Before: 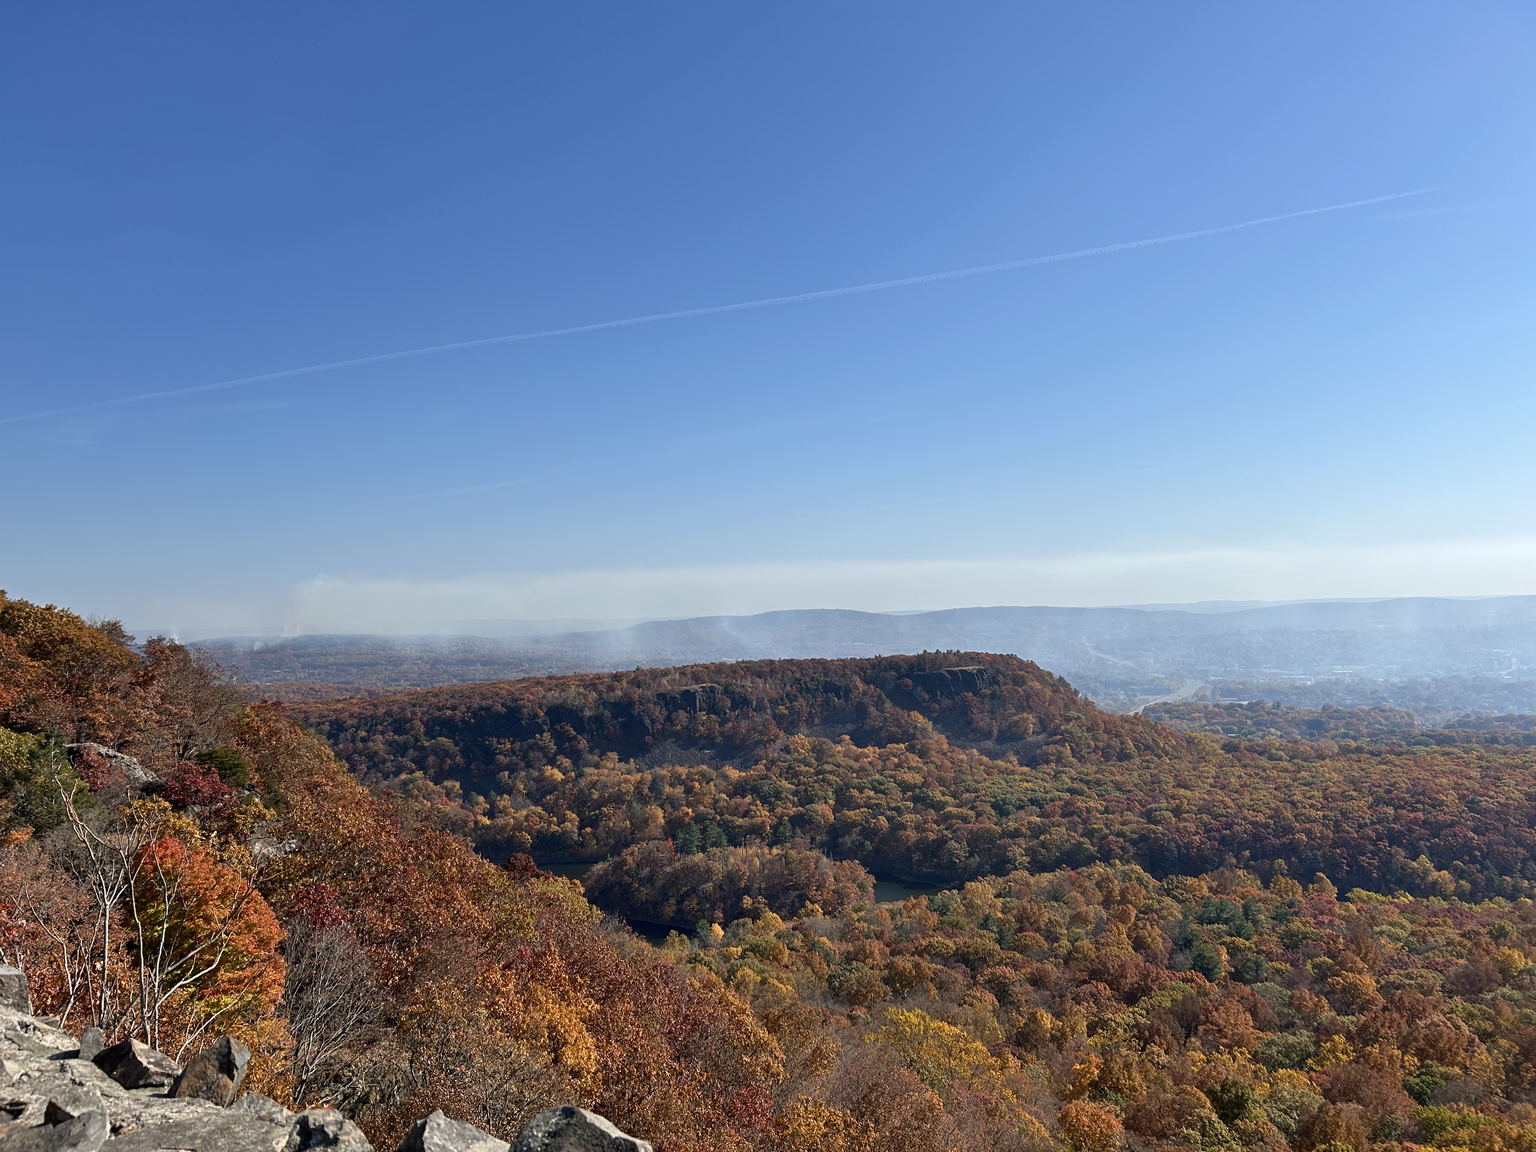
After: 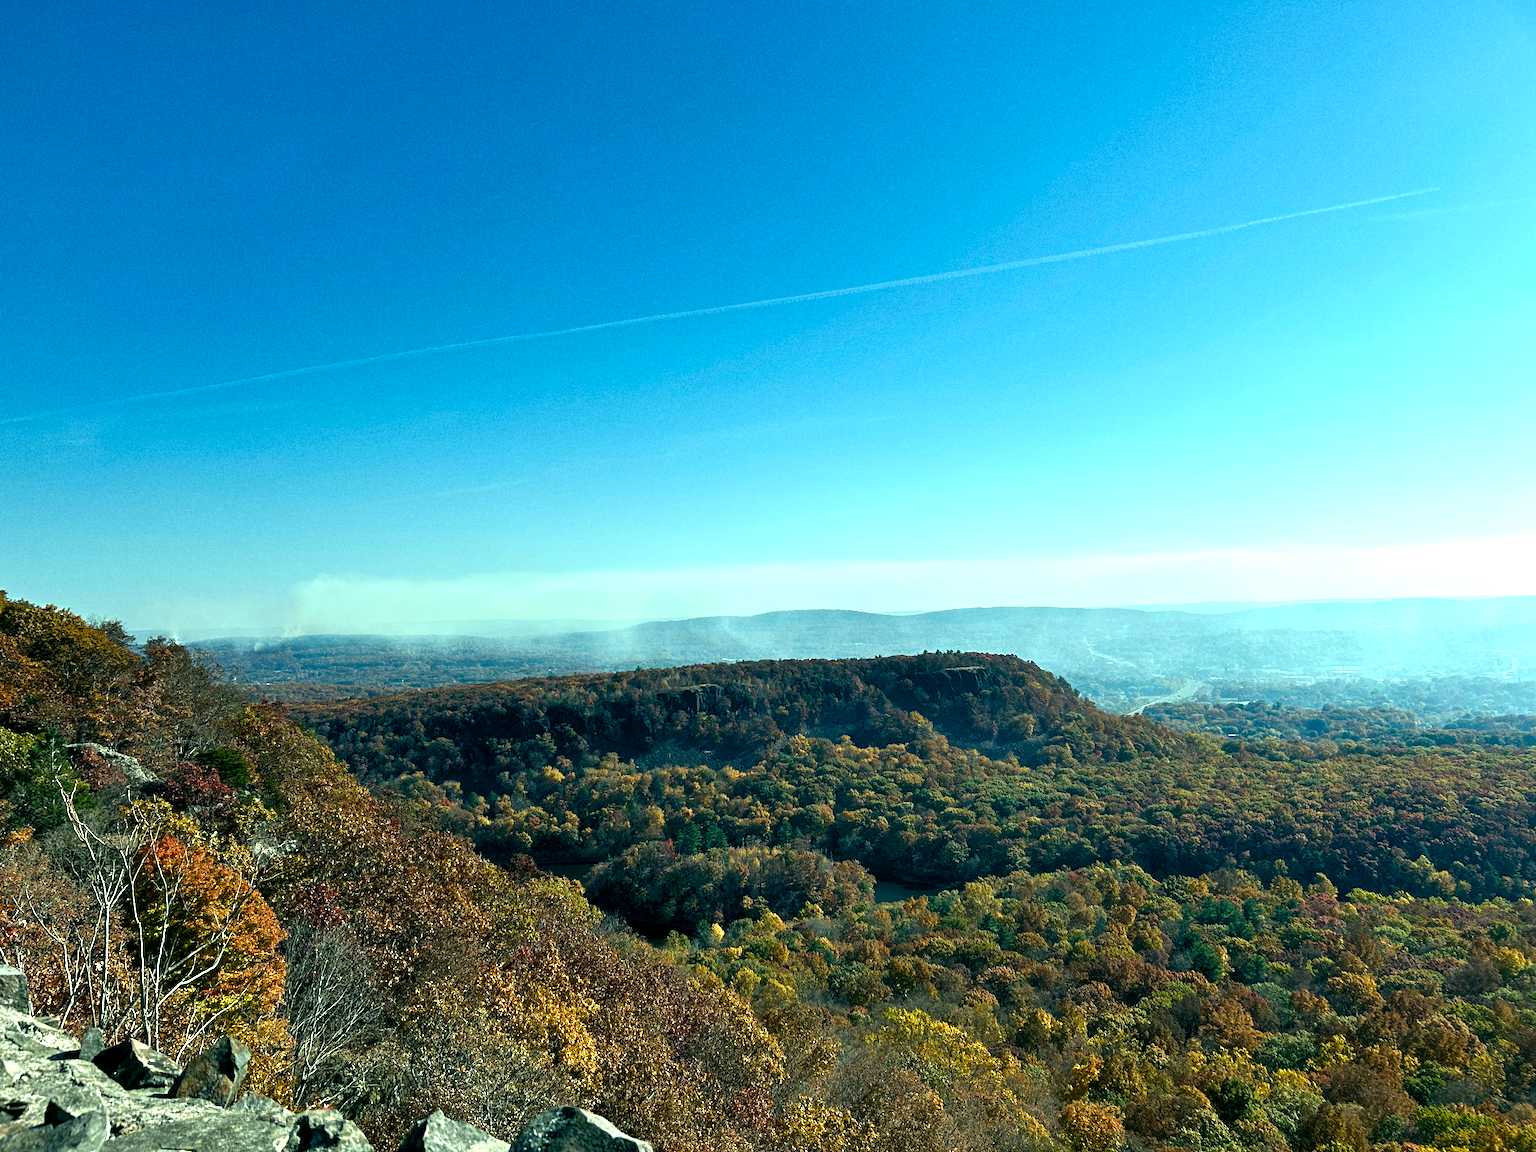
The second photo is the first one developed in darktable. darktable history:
grain: on, module defaults
color balance rgb: shadows lift › luminance -7.7%, shadows lift › chroma 2.13%, shadows lift › hue 165.27°, power › luminance -7.77%, power › chroma 1.1%, power › hue 215.88°, highlights gain › luminance 15.15%, highlights gain › chroma 7%, highlights gain › hue 125.57°, global offset › luminance -0.33%, global offset › chroma 0.11%, global offset › hue 165.27°, perceptual saturation grading › global saturation 24.42%, perceptual saturation grading › highlights -24.42%, perceptual saturation grading › mid-tones 24.42%, perceptual saturation grading › shadows 40%, perceptual brilliance grading › global brilliance -5%, perceptual brilliance grading › highlights 24.42%, perceptual brilliance grading › mid-tones 7%, perceptual brilliance grading › shadows -5%
